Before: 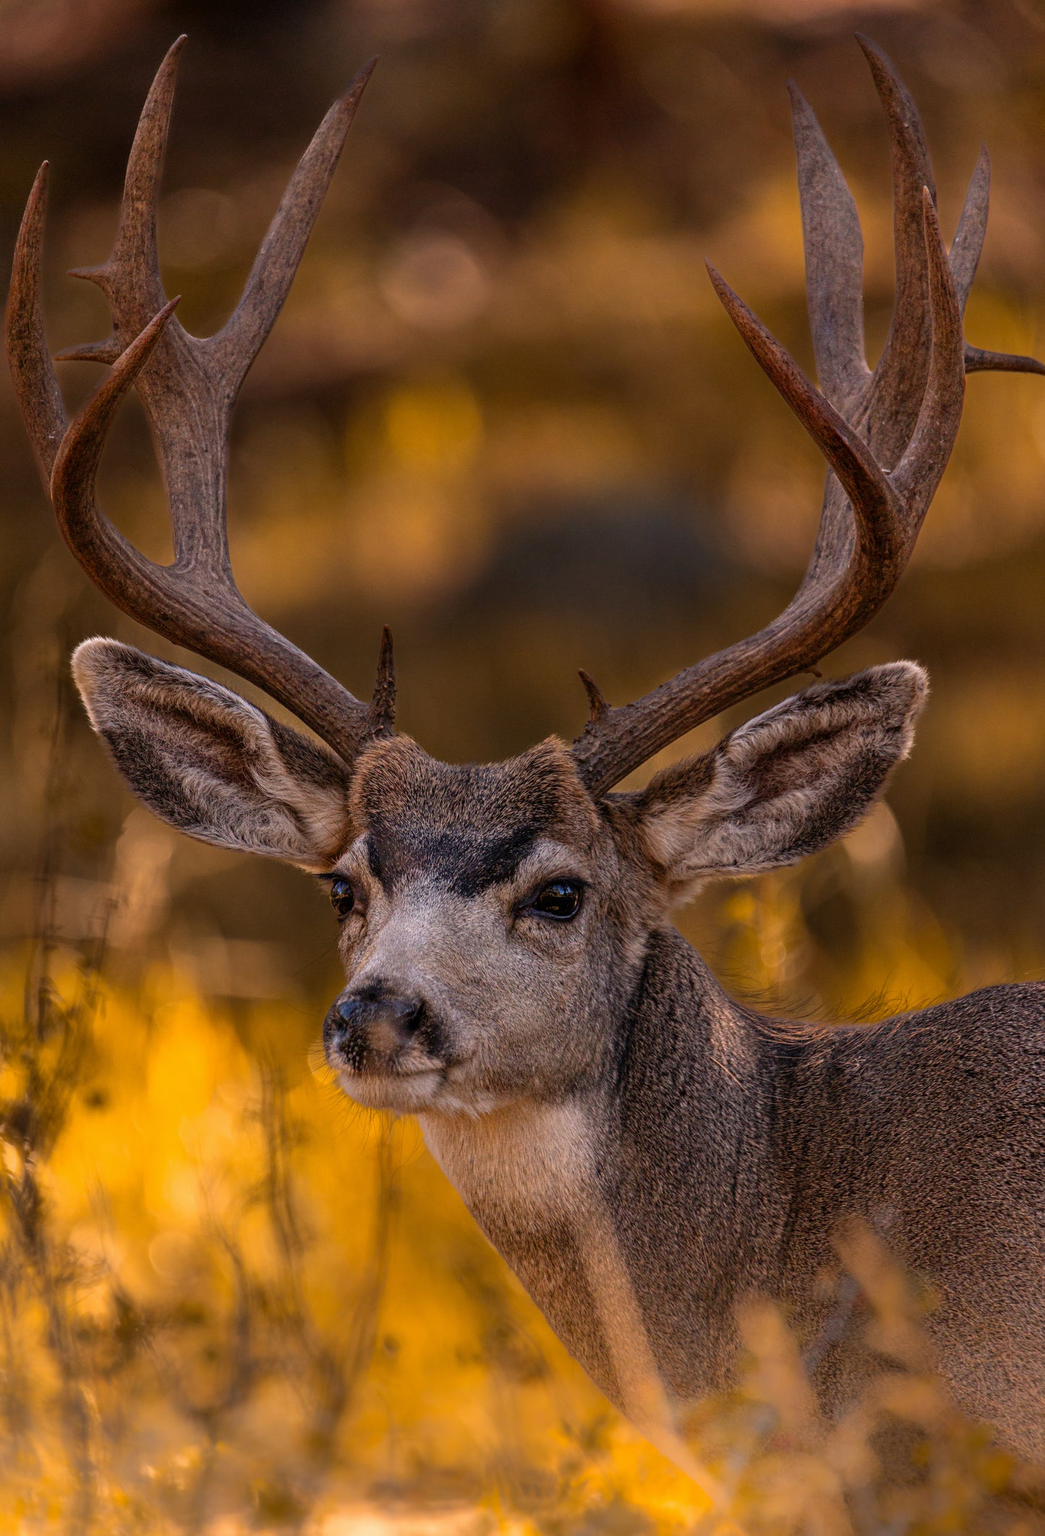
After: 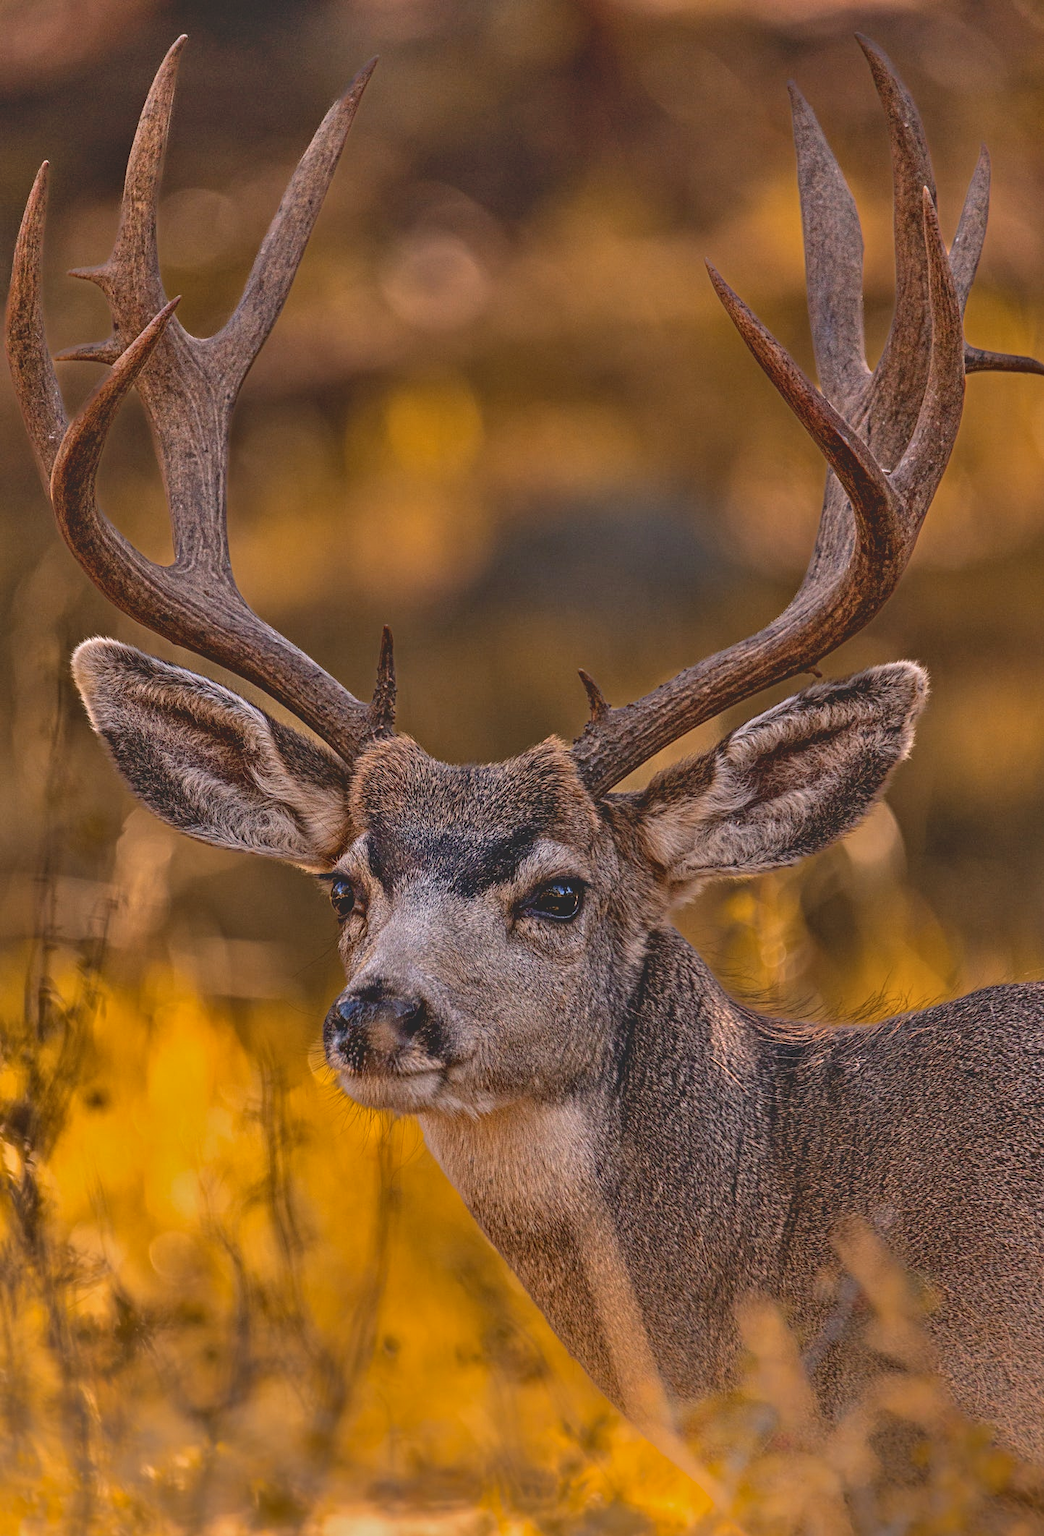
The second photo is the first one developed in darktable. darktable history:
contrast brightness saturation: contrast -0.292
contrast equalizer: y [[0.5, 0.542, 0.583, 0.625, 0.667, 0.708], [0.5 ×6], [0.5 ×6], [0 ×6], [0 ×6]]
shadows and highlights: low approximation 0.01, soften with gaussian
